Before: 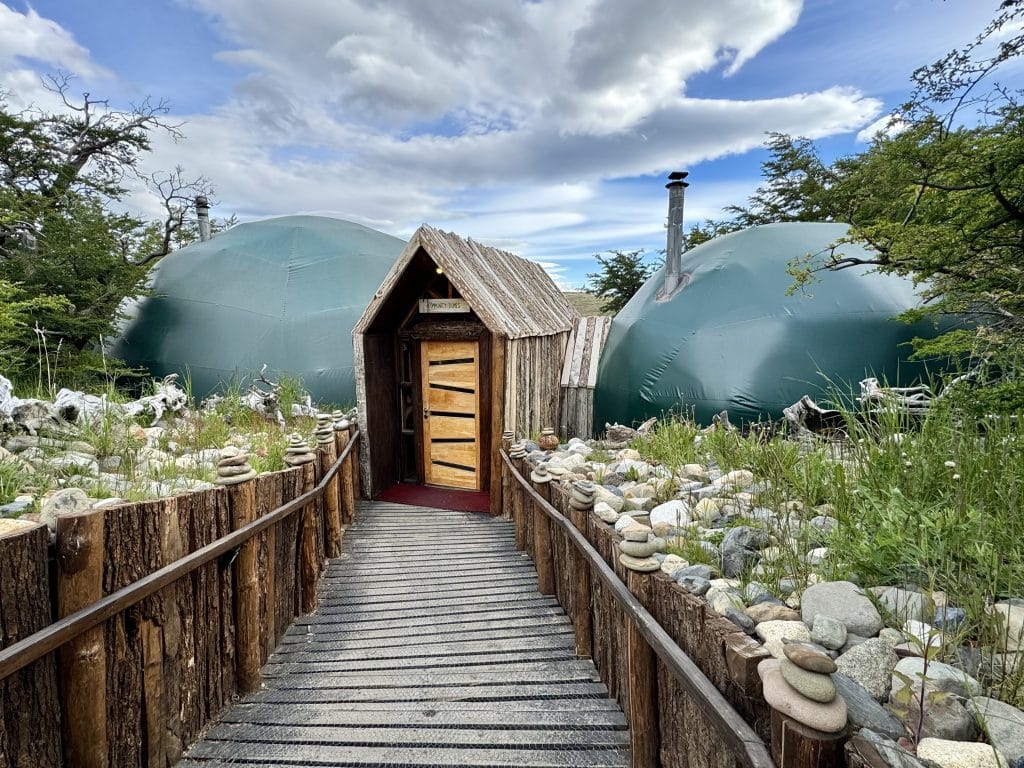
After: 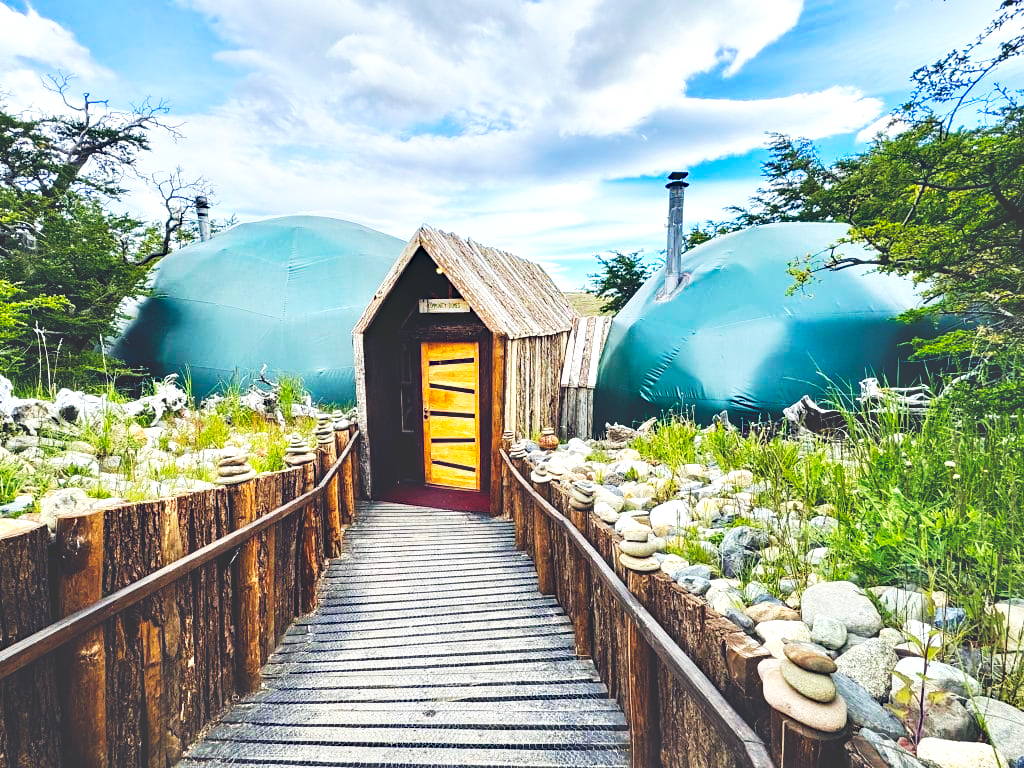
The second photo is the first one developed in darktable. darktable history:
base curve: curves: ch0 [(0, 0.036) (0.007, 0.037) (0.604, 0.887) (1, 1)], fusion 1, preserve colors none
exposure: compensate highlight preservation false
color balance rgb: global offset › chroma 0.136%, global offset › hue 254.33°, perceptual saturation grading › global saturation 29.951%, global vibrance 32.358%
